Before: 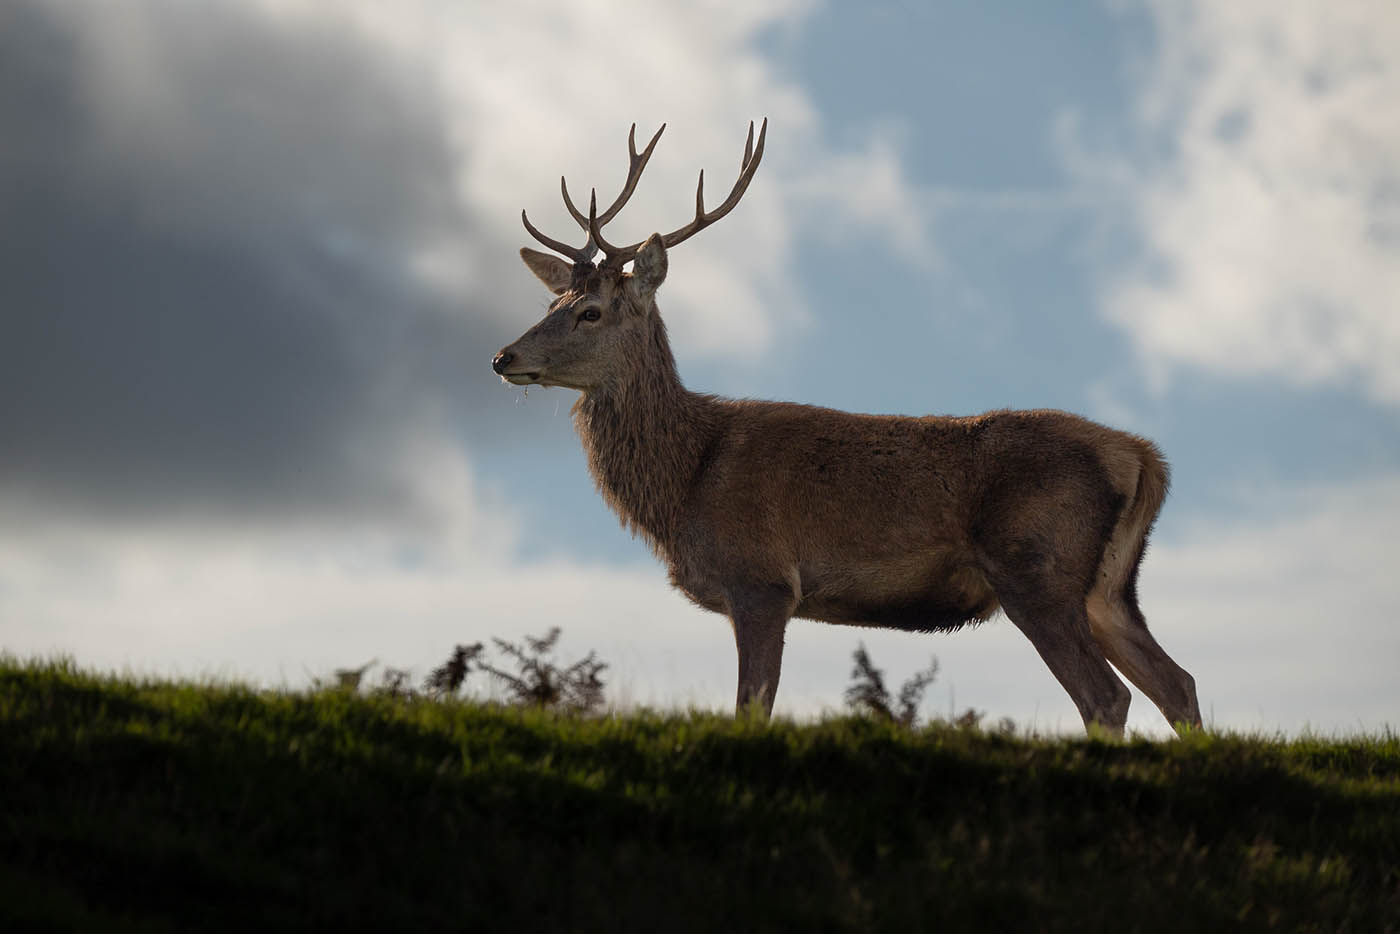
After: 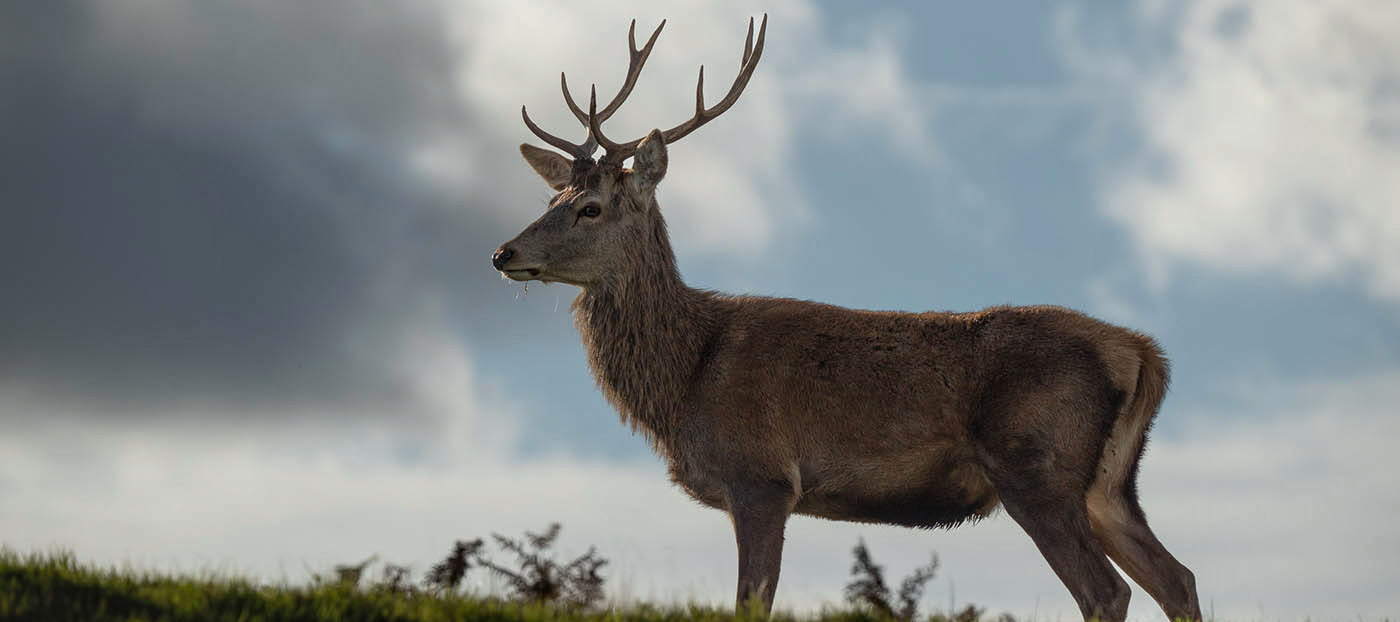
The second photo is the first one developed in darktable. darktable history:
crop: top 11.166%, bottom 22.168%
local contrast: detail 117%
white balance: red 0.978, blue 0.999
